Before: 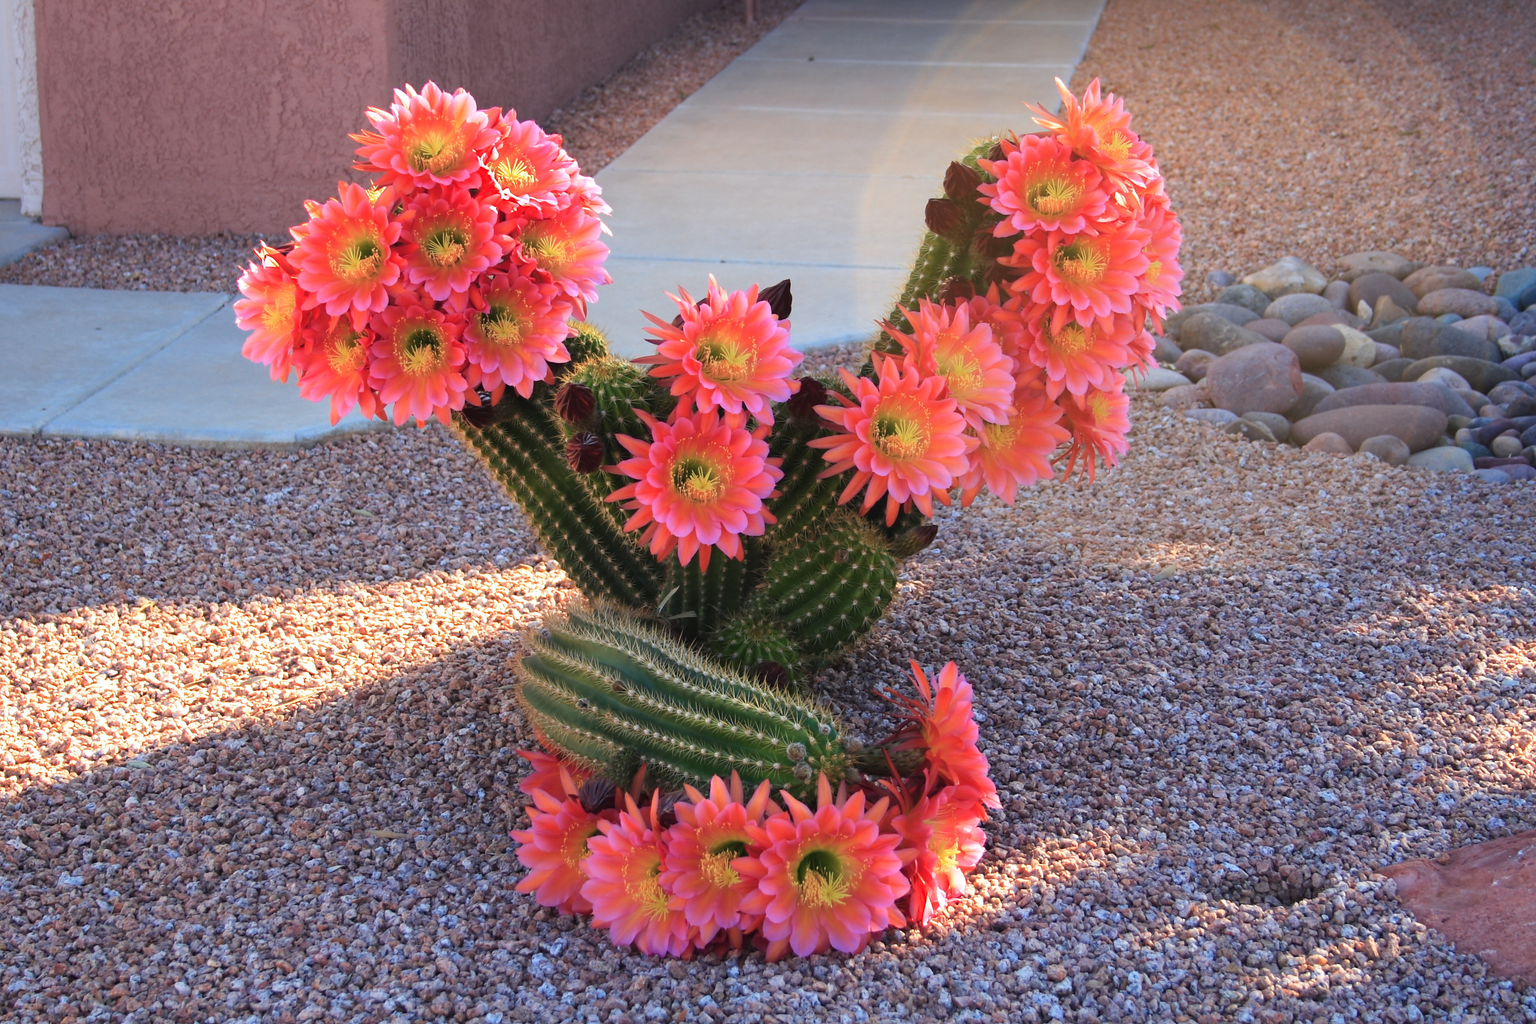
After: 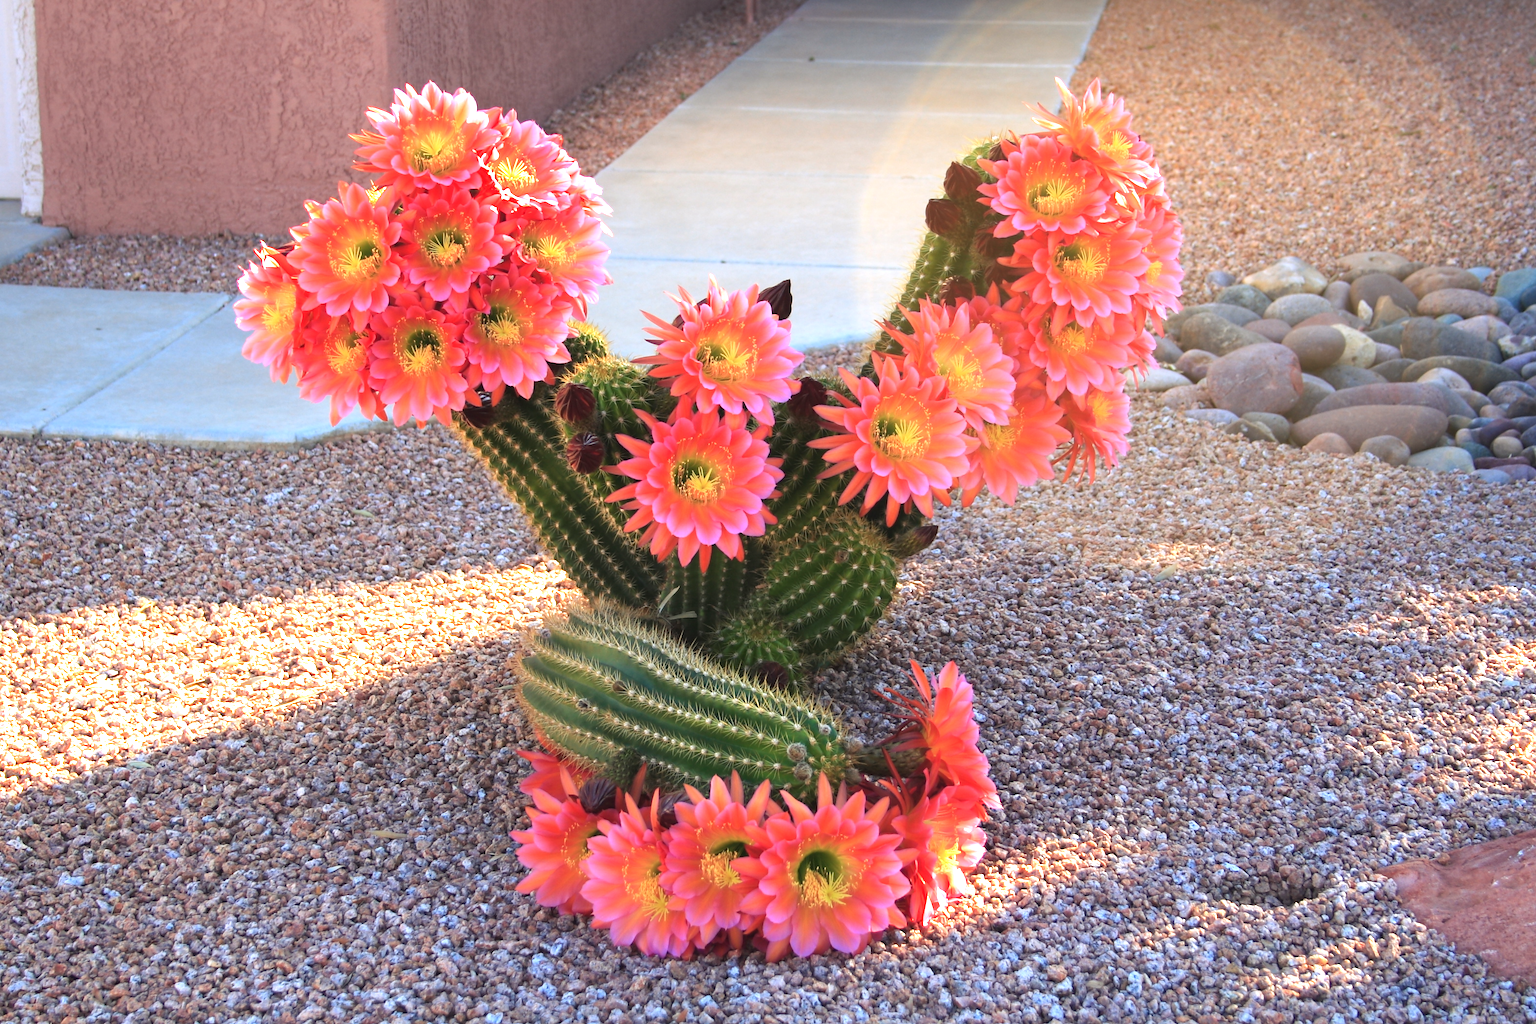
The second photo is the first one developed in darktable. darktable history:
exposure: black level correction 0, exposure 0.7 EV, compensate exposure bias true, compensate highlight preservation false
rgb curve: curves: ch2 [(0, 0) (0.567, 0.512) (1, 1)], mode RGB, independent channels
